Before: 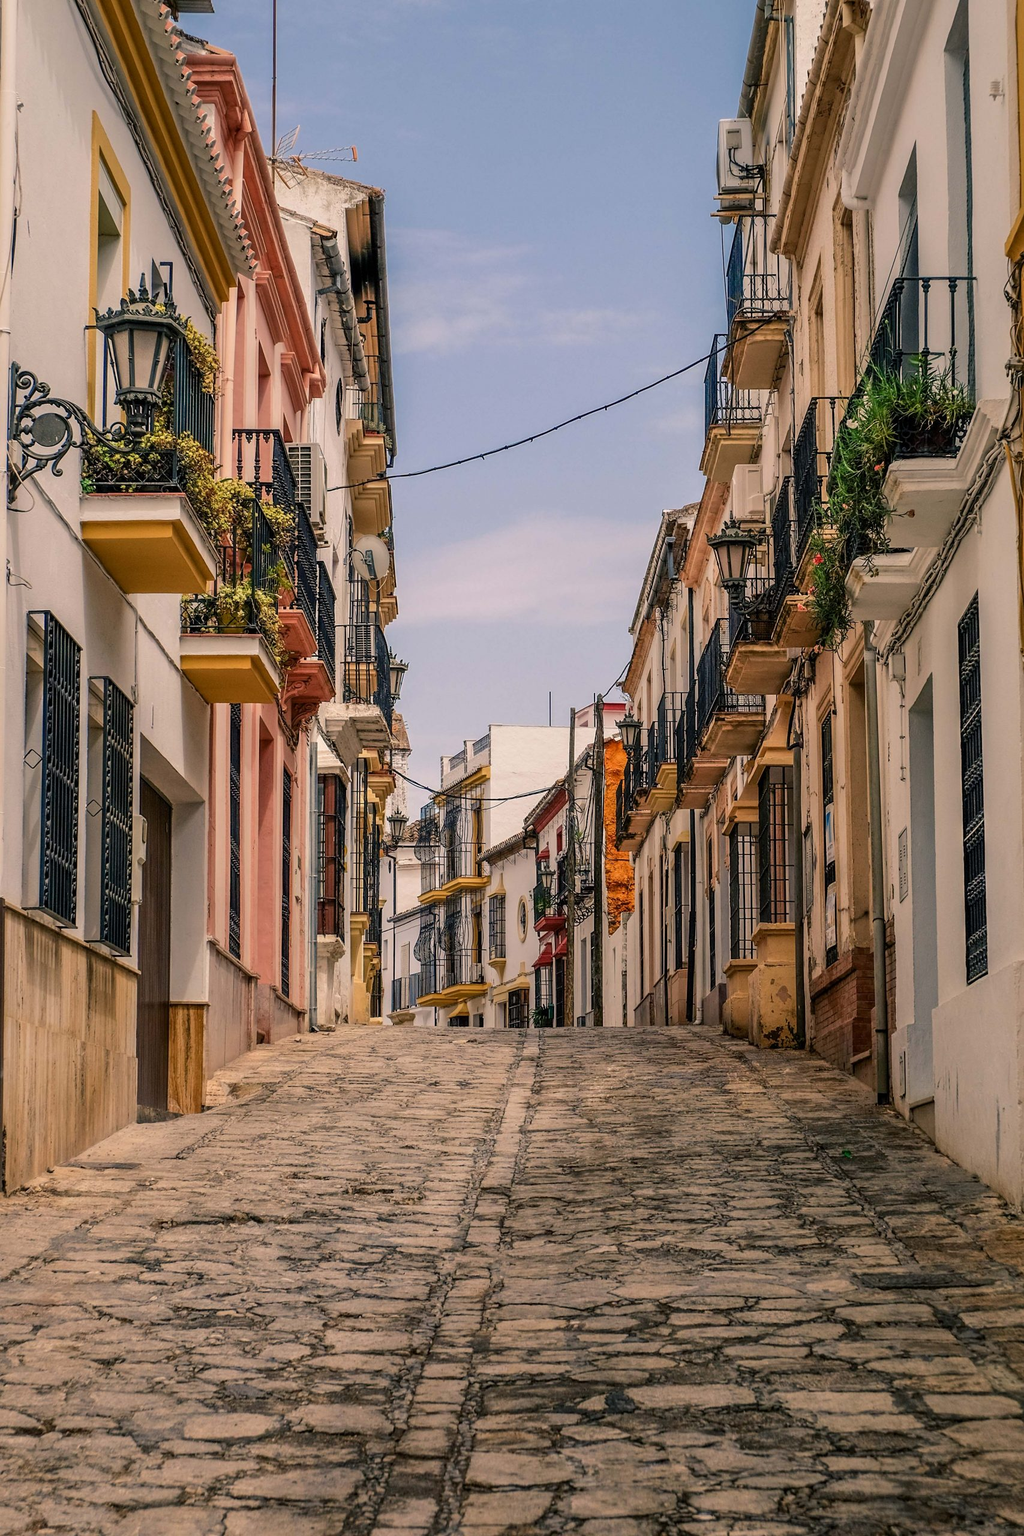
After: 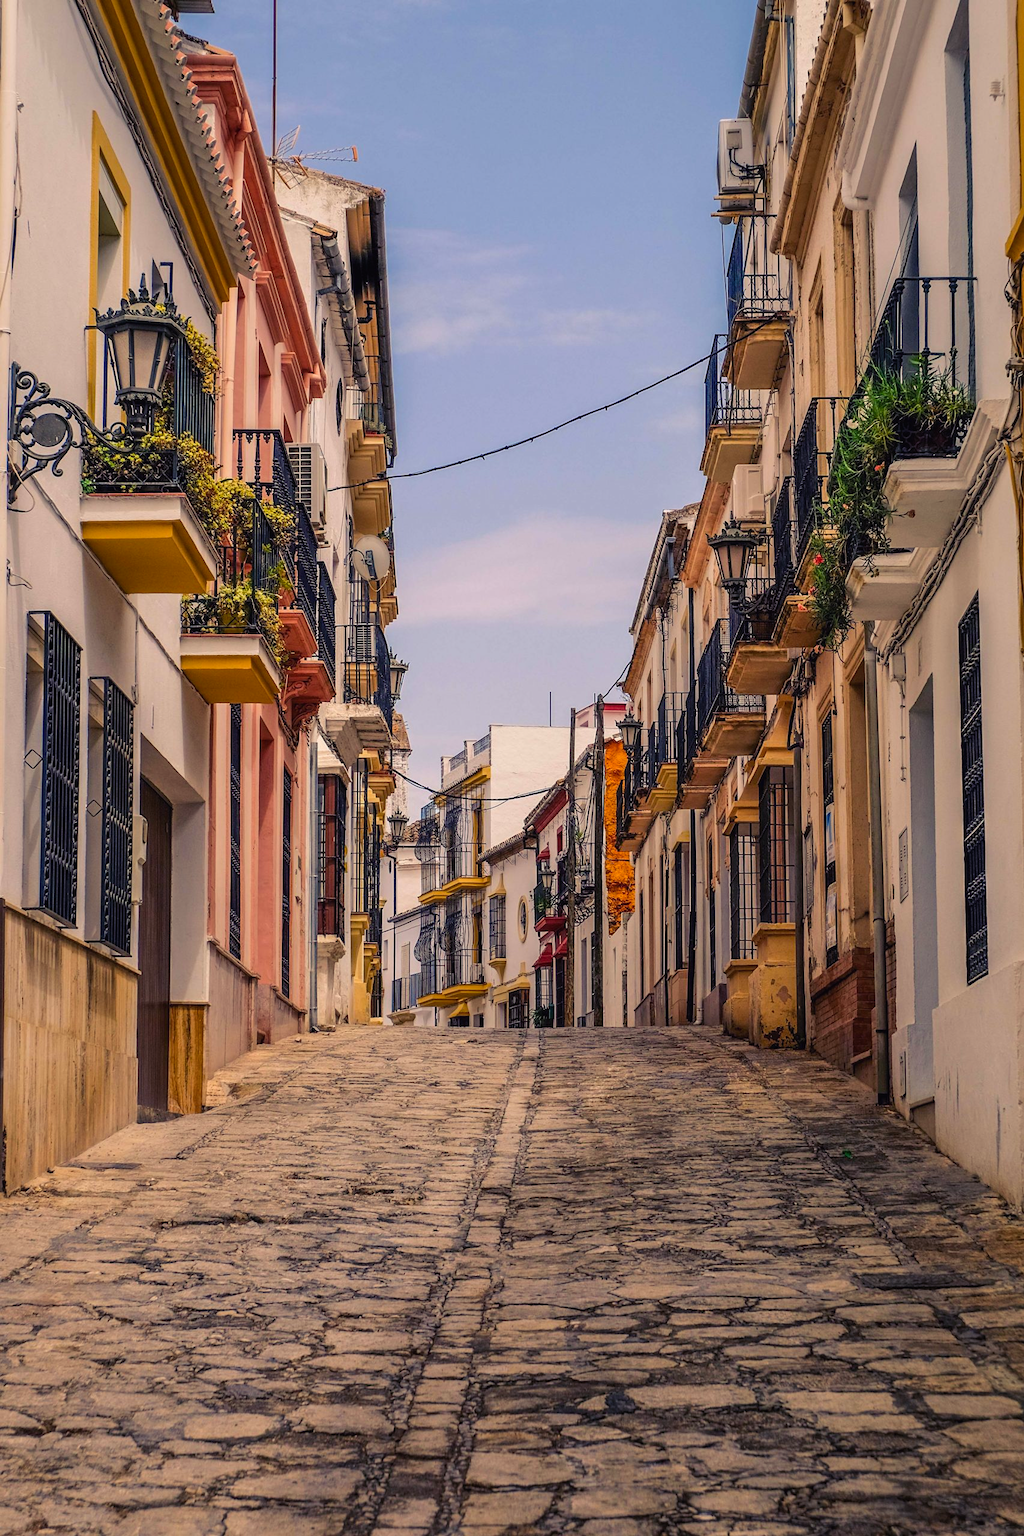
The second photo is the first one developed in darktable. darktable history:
color balance rgb: shadows lift › luminance -21.486%, shadows lift › chroma 8.905%, shadows lift › hue 282.61°, global offset › luminance 0.23%, perceptual saturation grading › global saturation 14.547%, global vibrance 20%
